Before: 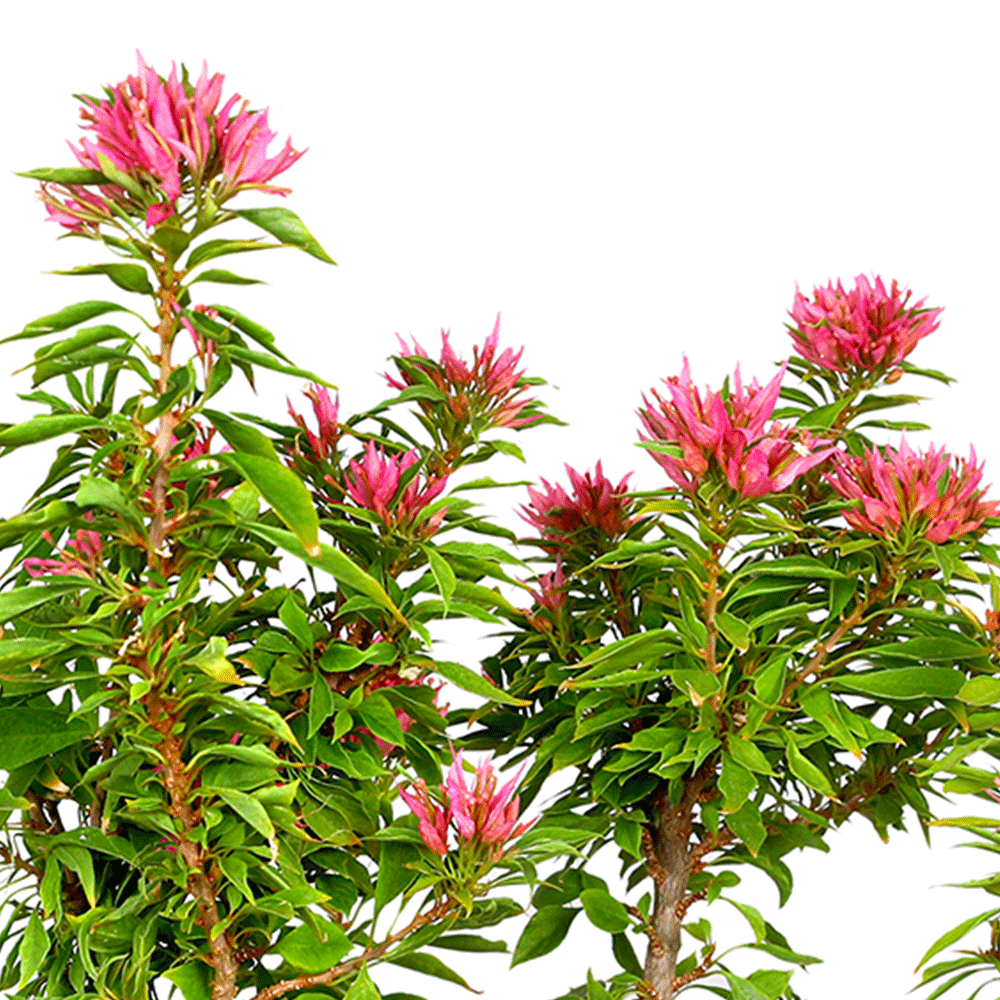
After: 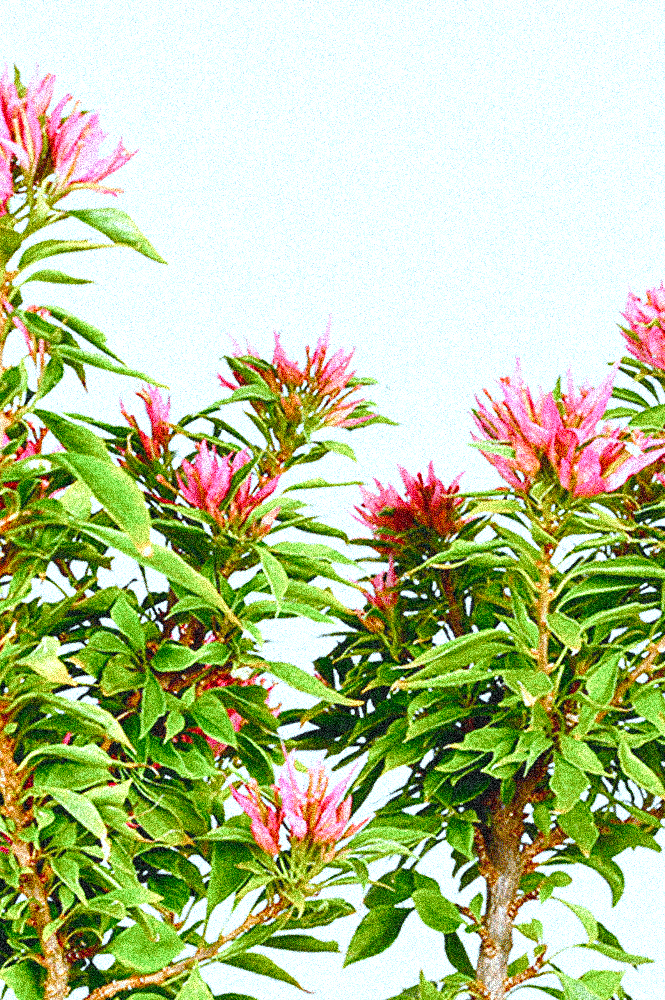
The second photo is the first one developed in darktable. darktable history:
tone curve: curves: ch0 [(0, 0) (0.003, 0.004) (0.011, 0.015) (0.025, 0.033) (0.044, 0.058) (0.069, 0.091) (0.1, 0.131) (0.136, 0.178) (0.177, 0.232) (0.224, 0.294) (0.277, 0.362) (0.335, 0.434) (0.399, 0.512) (0.468, 0.582) (0.543, 0.646) (0.623, 0.713) (0.709, 0.783) (0.801, 0.876) (0.898, 0.938) (1, 1)], preserve colors none
grain: coarseness 3.75 ISO, strength 100%, mid-tones bias 0%
crop: left 16.899%, right 16.556%
color correction: highlights a* -10.69, highlights b* -19.19
color balance rgb: shadows lift › chroma 3%, shadows lift › hue 280.8°, power › hue 330°, highlights gain › chroma 3%, highlights gain › hue 75.6°, global offset › luminance 0.7%, perceptual saturation grading › global saturation 20%, perceptual saturation grading › highlights -25%, perceptual saturation grading › shadows 50%, global vibrance 20.33%
tone equalizer: -8 EV -0.75 EV, -7 EV -0.7 EV, -6 EV -0.6 EV, -5 EV -0.4 EV, -3 EV 0.4 EV, -2 EV 0.6 EV, -1 EV 0.7 EV, +0 EV 0.75 EV, edges refinement/feathering 500, mask exposure compensation -1.57 EV, preserve details no
